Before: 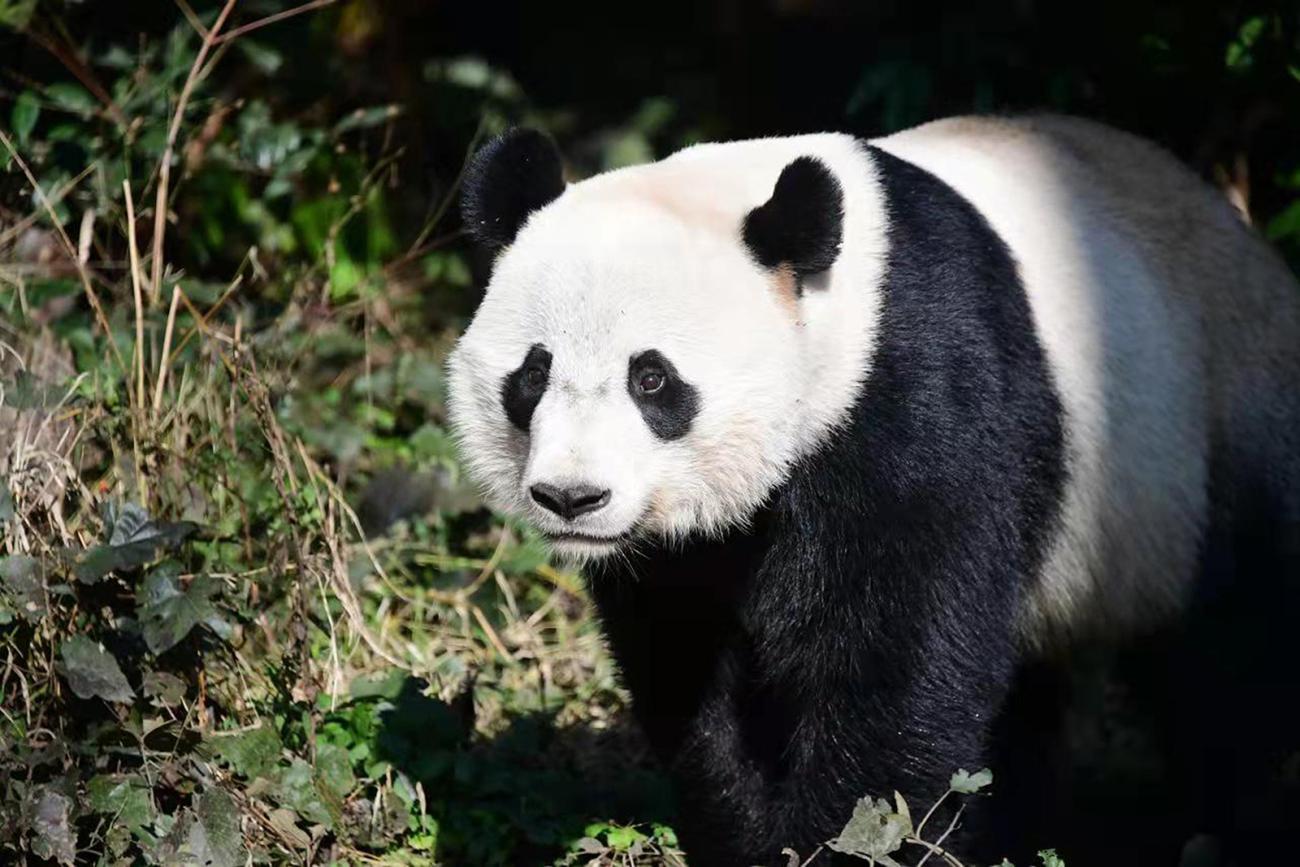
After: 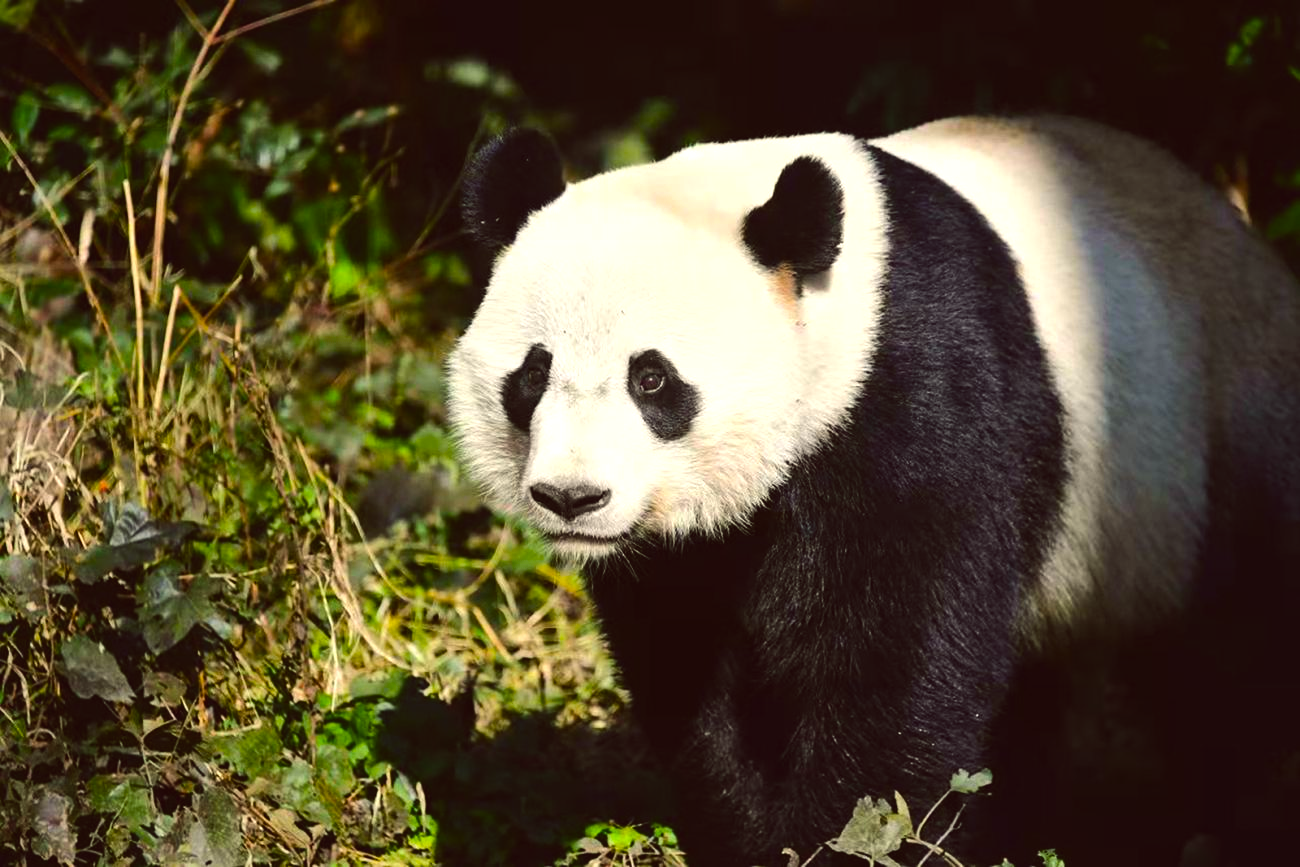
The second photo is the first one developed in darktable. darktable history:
color balance: lift [1.005, 1.002, 0.998, 0.998], gamma [1, 1.021, 1.02, 0.979], gain [0.923, 1.066, 1.056, 0.934]
color balance rgb: linear chroma grading › global chroma 15%, perceptual saturation grading › global saturation 30%
tone equalizer: -8 EV -0.417 EV, -7 EV -0.389 EV, -6 EV -0.333 EV, -5 EV -0.222 EV, -3 EV 0.222 EV, -2 EV 0.333 EV, -1 EV 0.389 EV, +0 EV 0.417 EV, edges refinement/feathering 500, mask exposure compensation -1.57 EV, preserve details no
